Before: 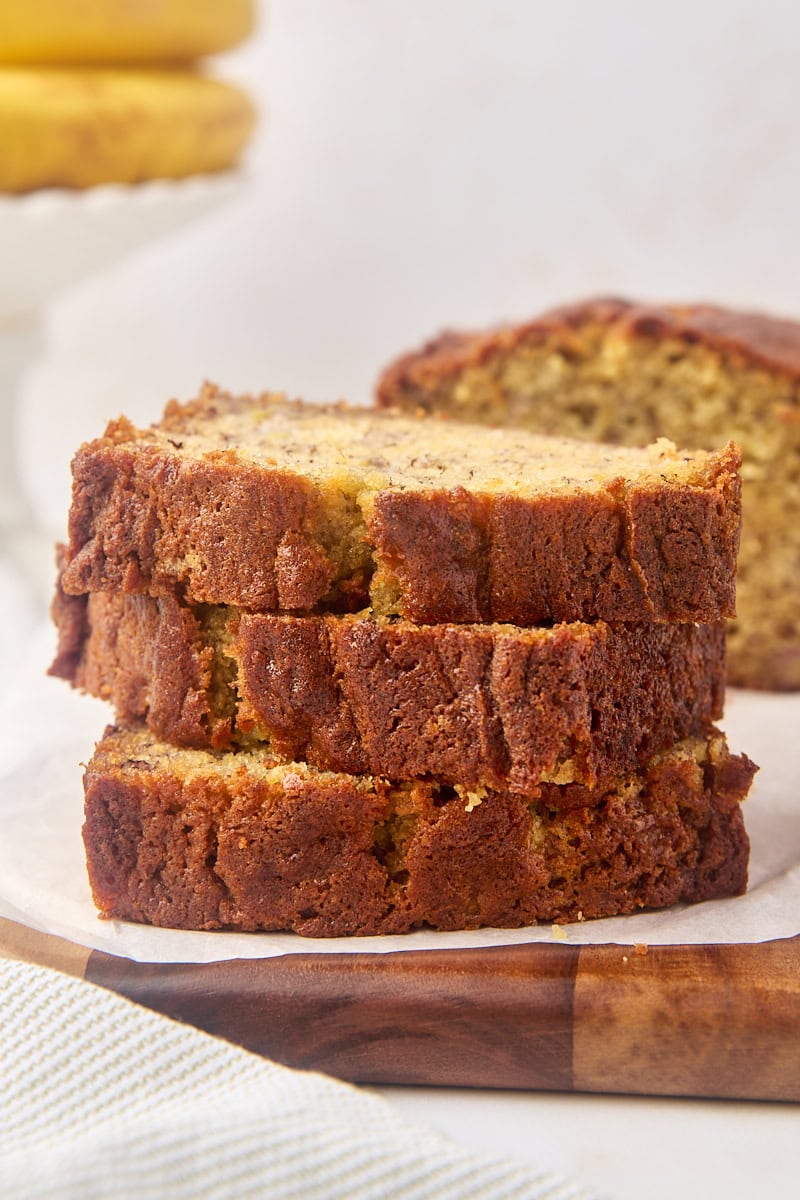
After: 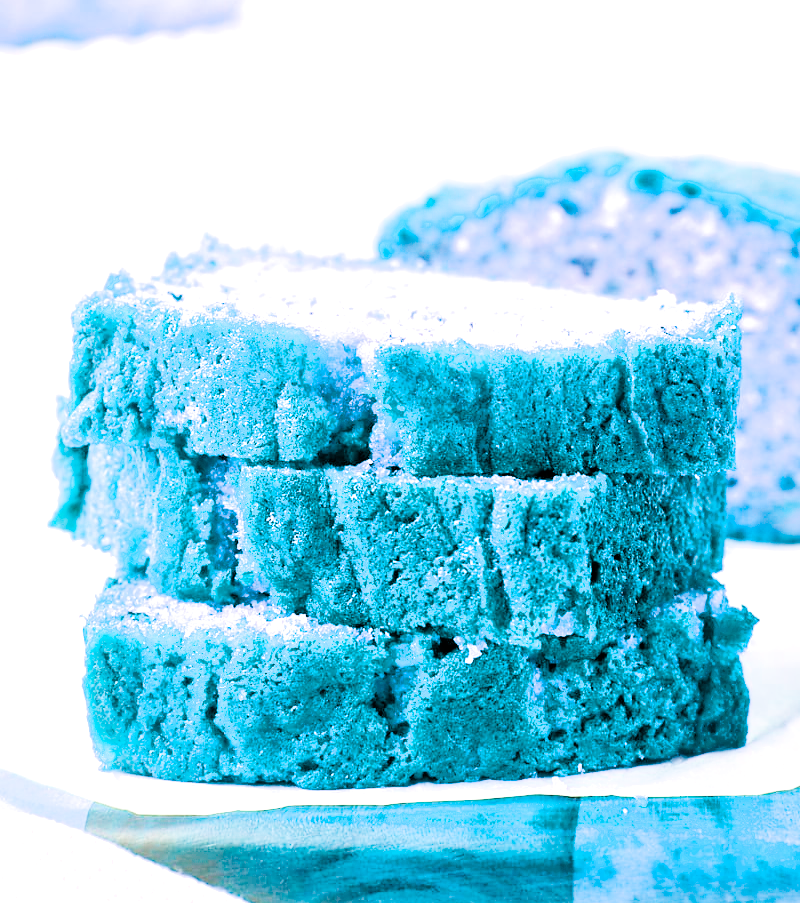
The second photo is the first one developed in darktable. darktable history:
exposure: black level correction 0.001, exposure 1.724 EV, compensate highlight preservation false
tone equalizer: -8 EV -0.426 EV, -7 EV -0.407 EV, -6 EV -0.295 EV, -5 EV -0.221 EV, -3 EV 0.205 EV, -2 EV 0.36 EV, -1 EV 0.391 EV, +0 EV 0.41 EV, mask exposure compensation -0.503 EV
crop and rotate: top 12.404%, bottom 12.312%
color balance rgb: highlights gain › chroma 2.914%, highlights gain › hue 61.05°, linear chroma grading › global chroma 0.754%, perceptual saturation grading › global saturation 20%, perceptual saturation grading › highlights -25.628%, perceptual saturation grading › shadows 50.419%, hue shift -150.1°, contrast 34.747%, saturation formula JzAzBz (2021)
filmic rgb: black relative exposure -7.3 EV, white relative exposure 5.09 EV, threshold 2.98 EV, hardness 3.22, enable highlight reconstruction true
velvia: on, module defaults
color zones: curves: ch1 [(0, 0.708) (0.088, 0.648) (0.245, 0.187) (0.429, 0.326) (0.571, 0.498) (0.714, 0.5) (0.857, 0.5) (1, 0.708)]
